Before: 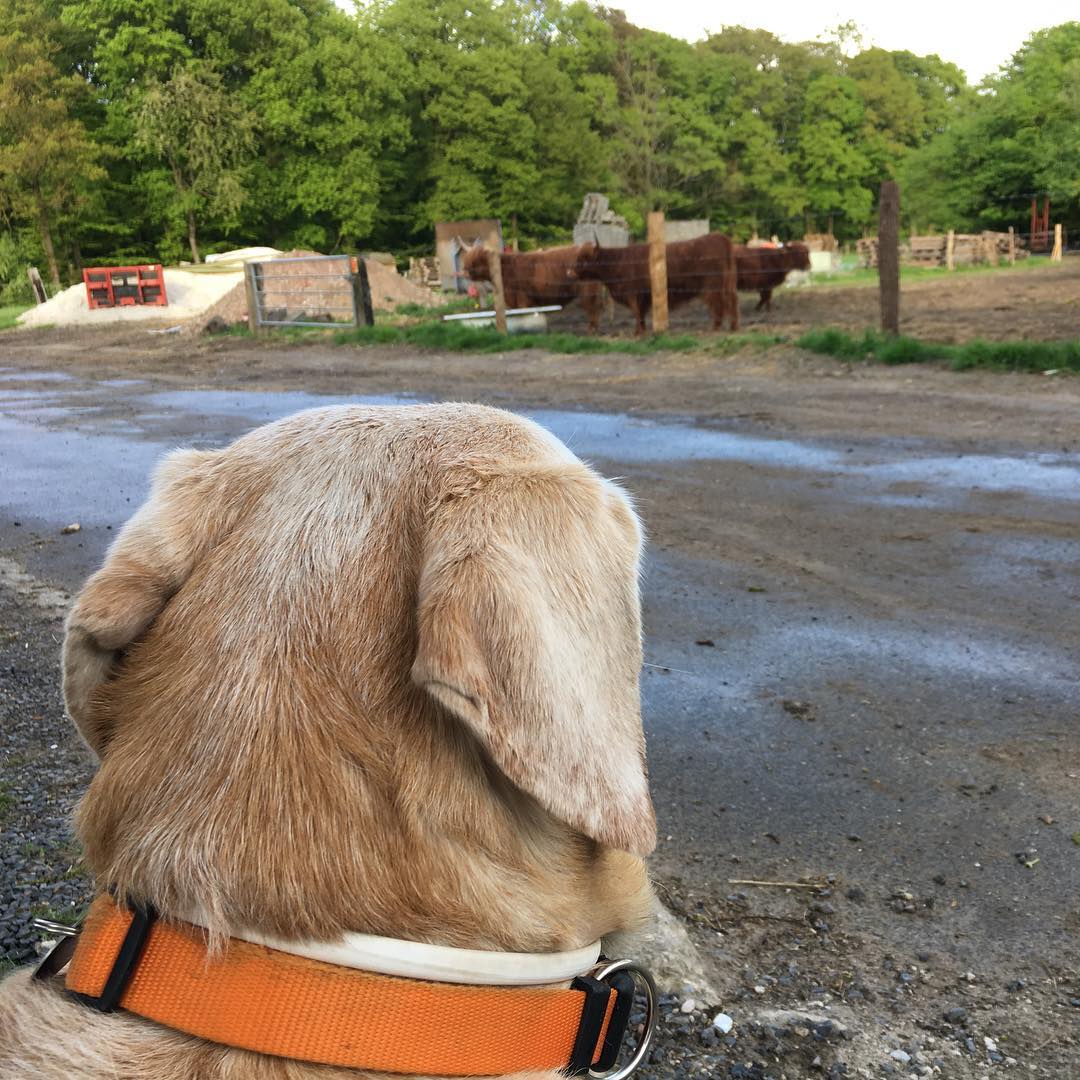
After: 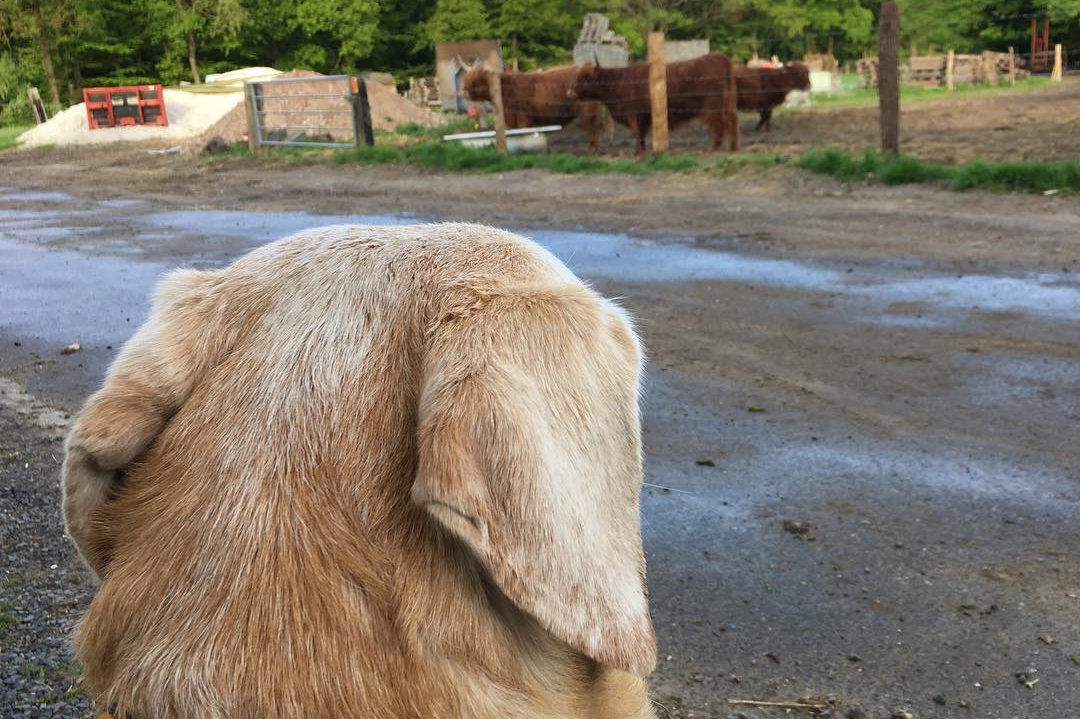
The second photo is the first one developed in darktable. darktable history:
crop: top 16.727%, bottom 16.679%
